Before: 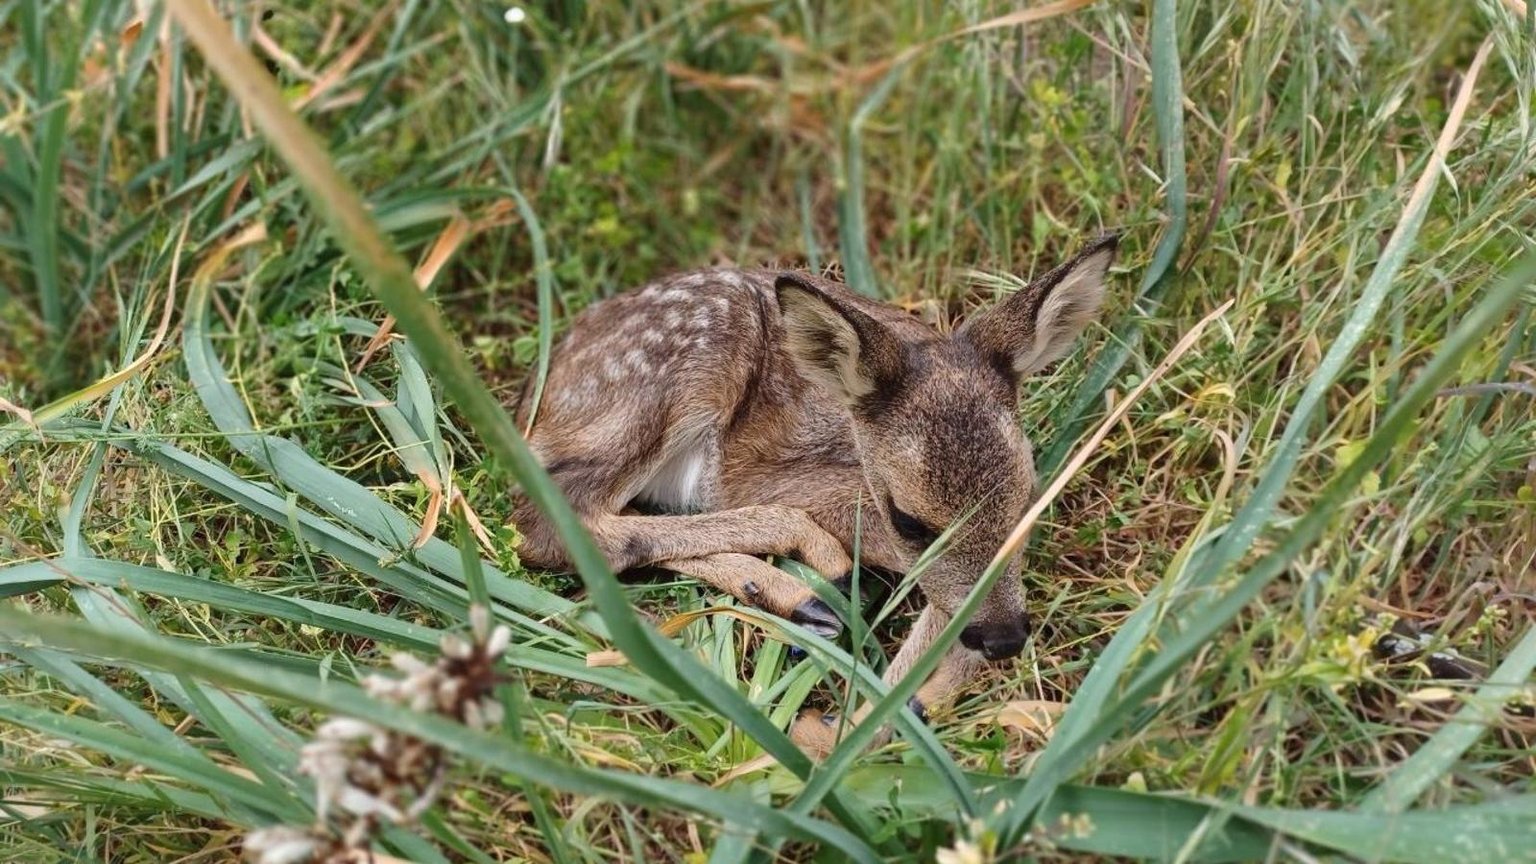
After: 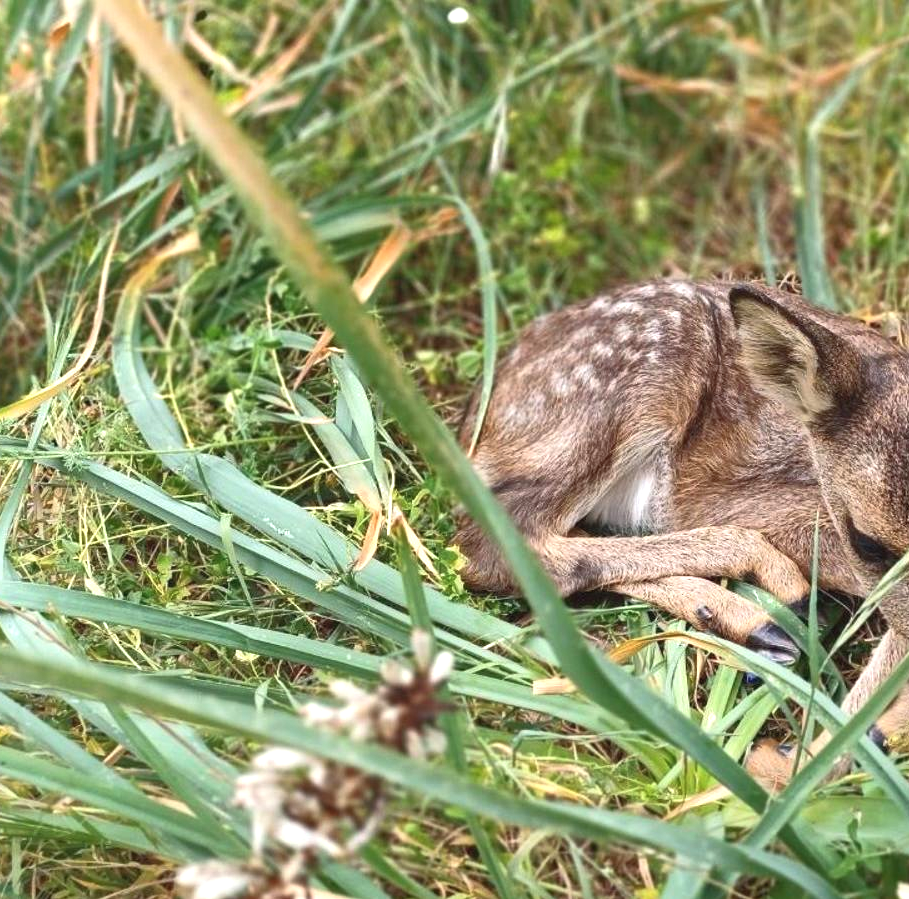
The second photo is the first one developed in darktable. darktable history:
exposure: black level correction -0.002, exposure 0.714 EV, compensate highlight preservation false
crop: left 4.902%, right 38.233%
tone curve: curves: ch0 [(0, 0) (0.15, 0.17) (0.452, 0.437) (0.611, 0.588) (0.751, 0.749) (1, 1)]; ch1 [(0, 0) (0.325, 0.327) (0.413, 0.442) (0.475, 0.467) (0.512, 0.522) (0.541, 0.55) (0.617, 0.612) (0.695, 0.697) (1, 1)]; ch2 [(0, 0) (0.386, 0.397) (0.452, 0.459) (0.505, 0.498) (0.536, 0.546) (0.574, 0.571) (0.633, 0.653) (1, 1)], color space Lab, linked channels, preserve colors none
